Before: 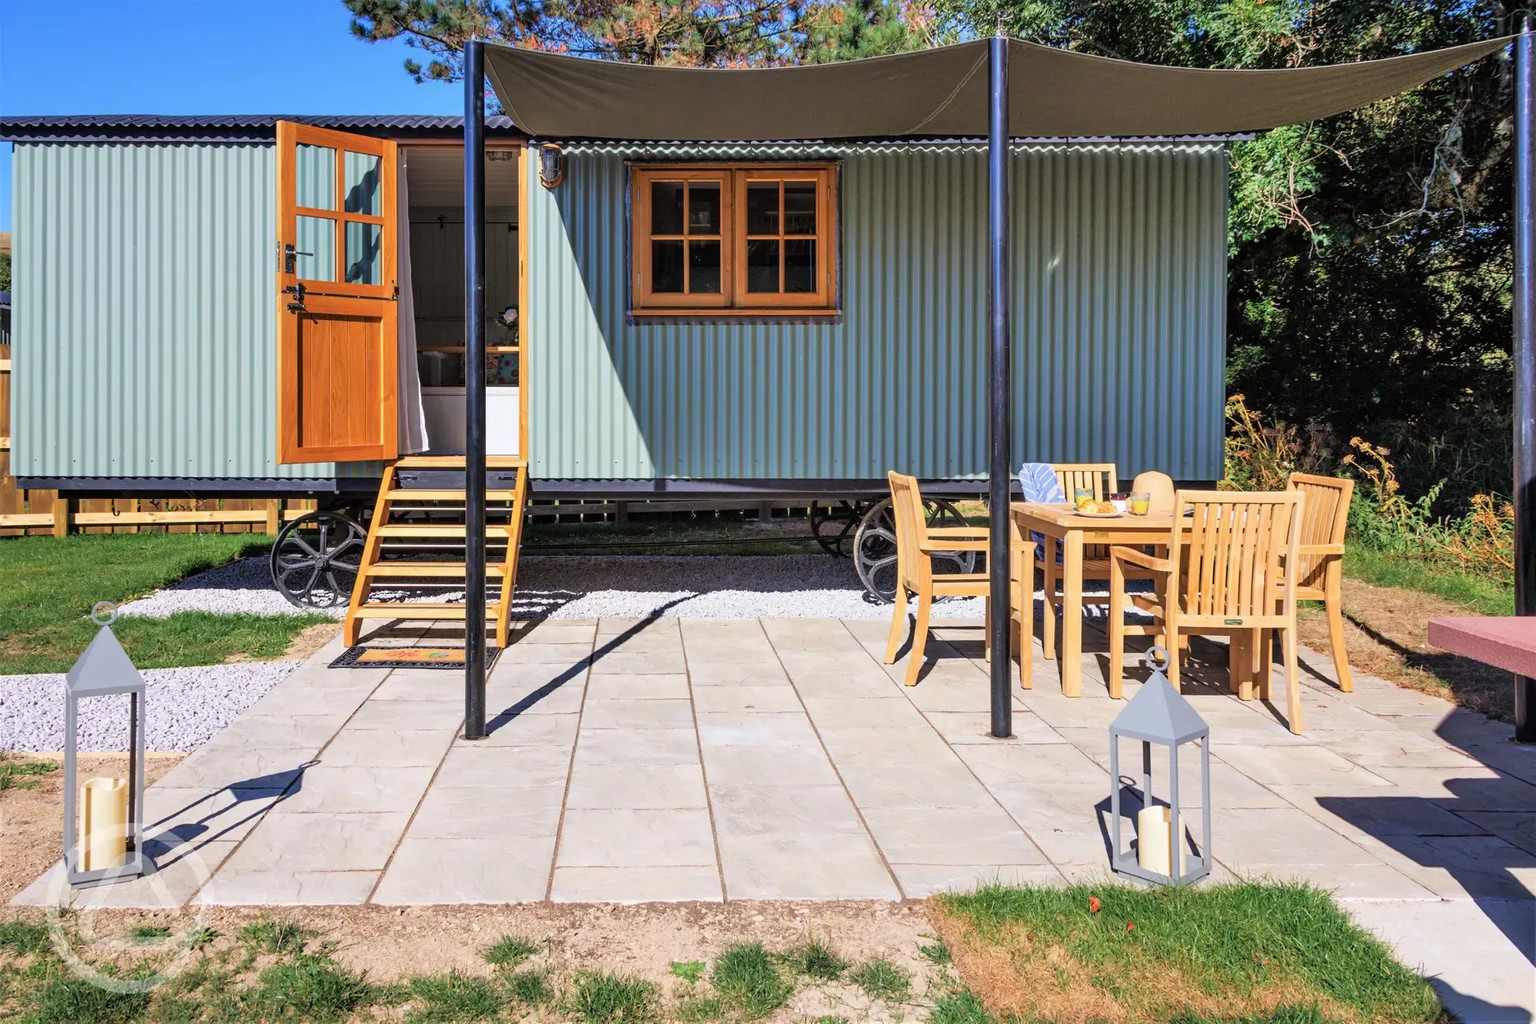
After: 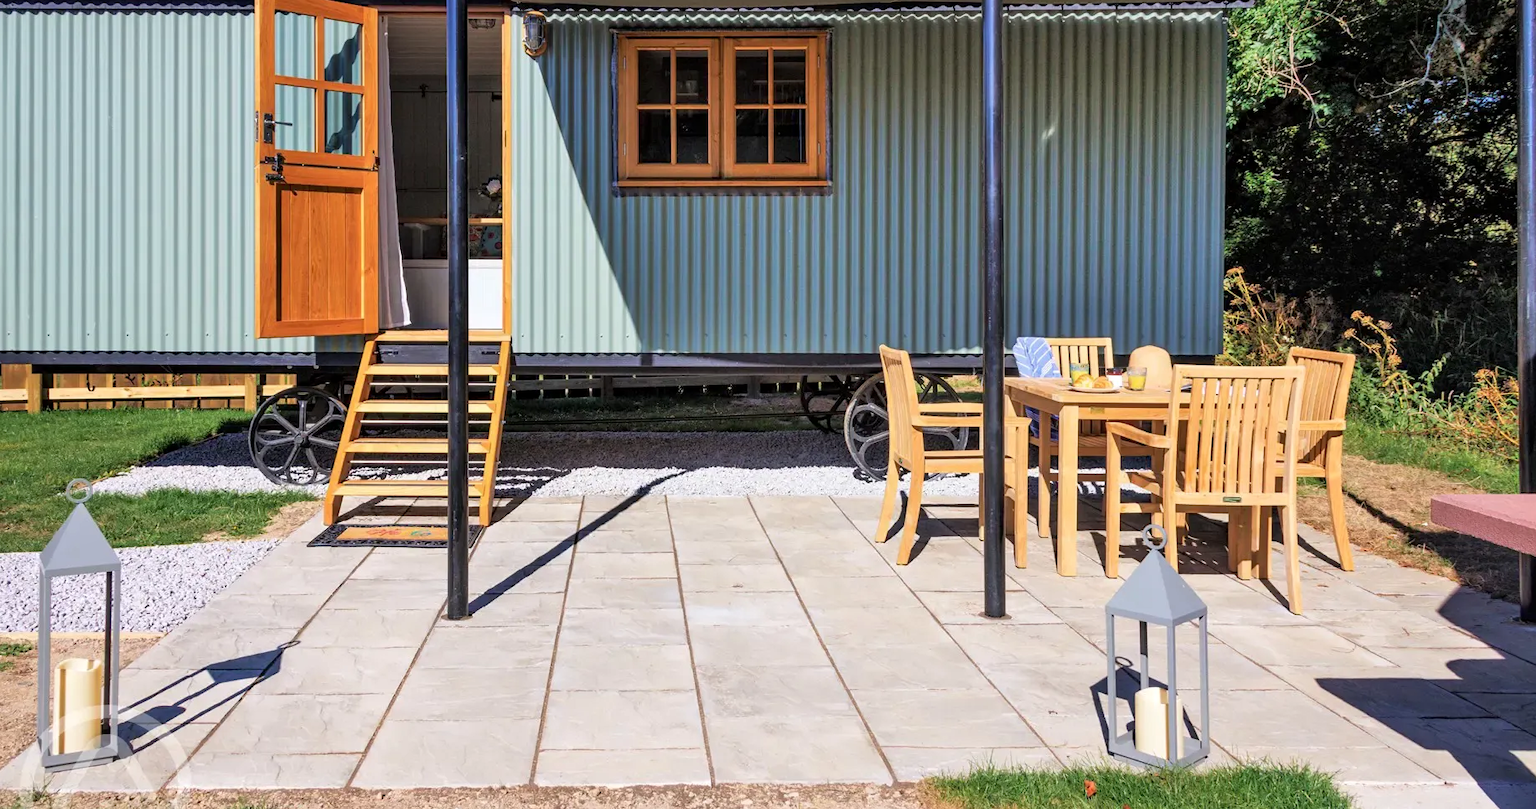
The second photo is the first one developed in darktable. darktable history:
crop and rotate: left 1.815%, top 12.998%, right 0.229%, bottom 9.559%
local contrast: mode bilateral grid, contrast 20, coarseness 50, detail 119%, midtone range 0.2
